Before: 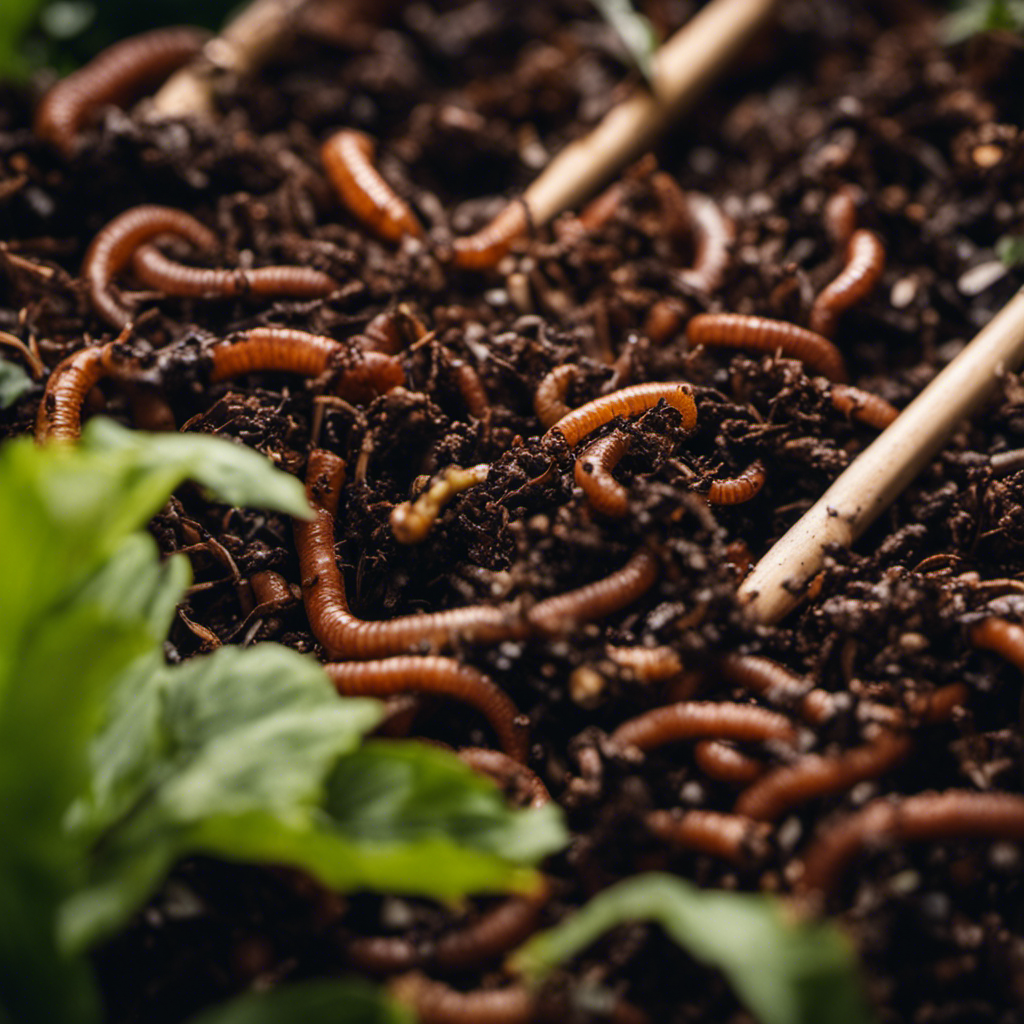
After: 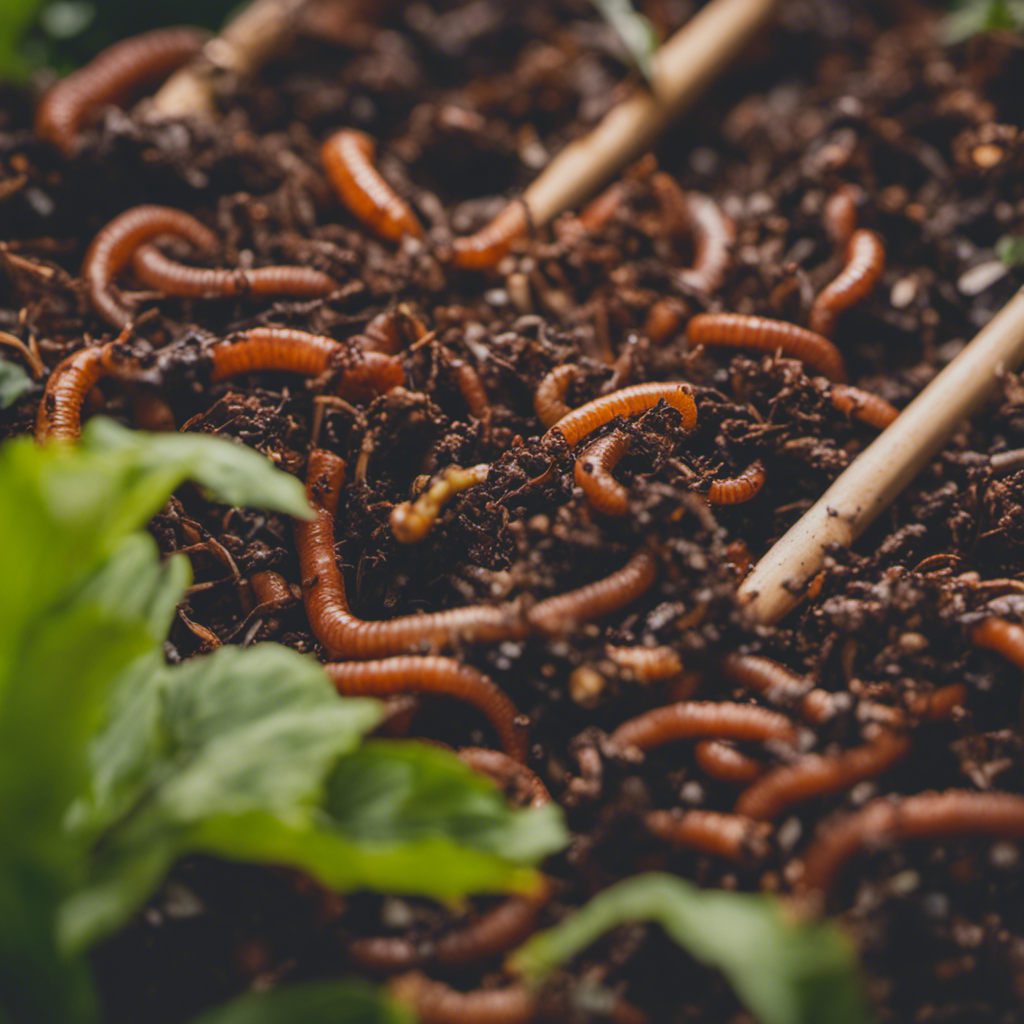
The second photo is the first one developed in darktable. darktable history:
contrast brightness saturation: contrast -0.279
exposure: black level correction 0.001, compensate highlight preservation false
contrast equalizer: y [[0.524 ×6], [0.512 ×6], [0.379 ×6], [0 ×6], [0 ×6]], mix 0.574
